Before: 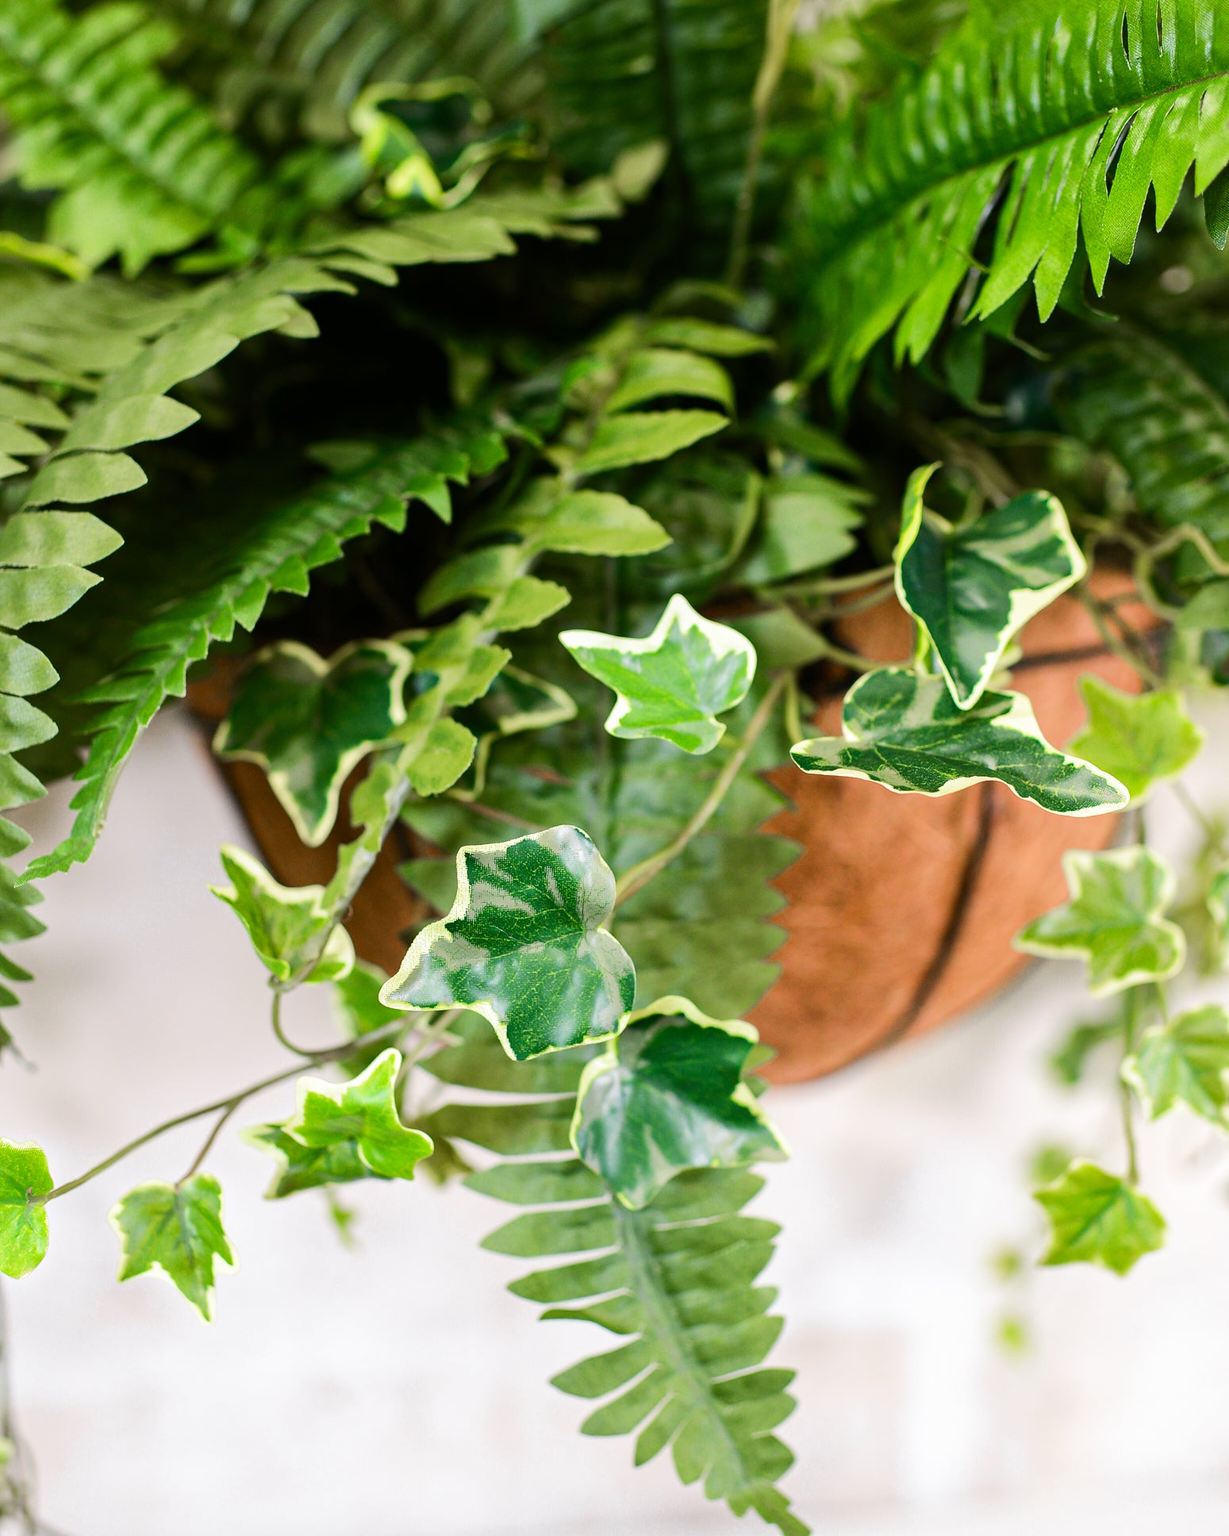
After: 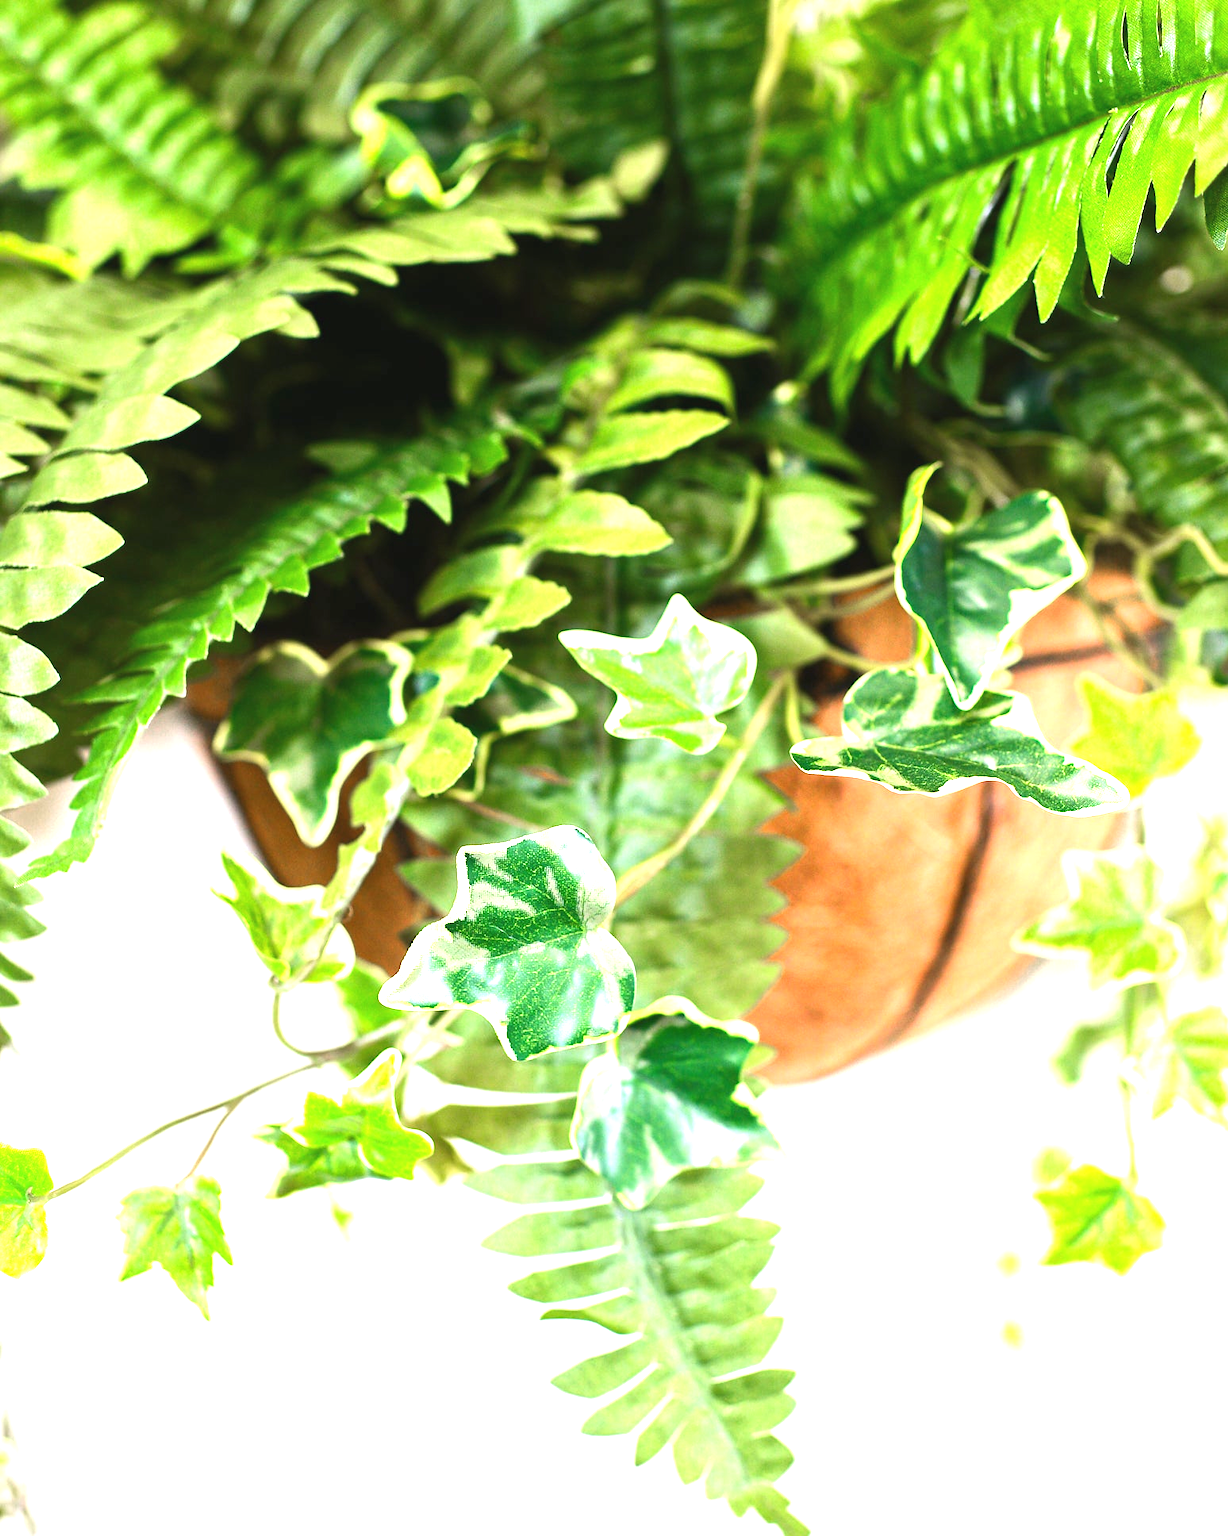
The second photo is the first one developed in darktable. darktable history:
exposure: black level correction -0.002, exposure 1.35 EV, compensate highlight preservation false
white balance: emerald 1
